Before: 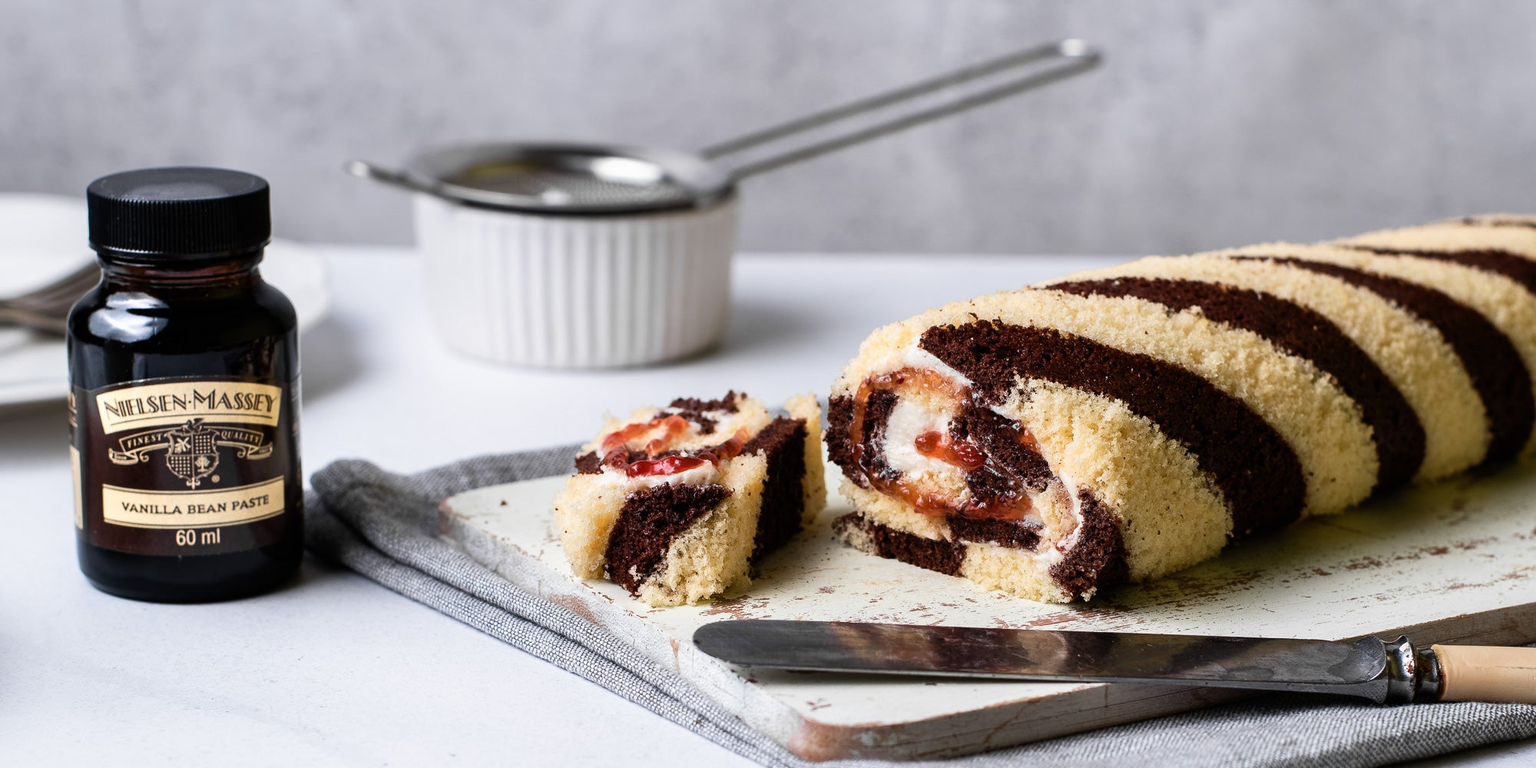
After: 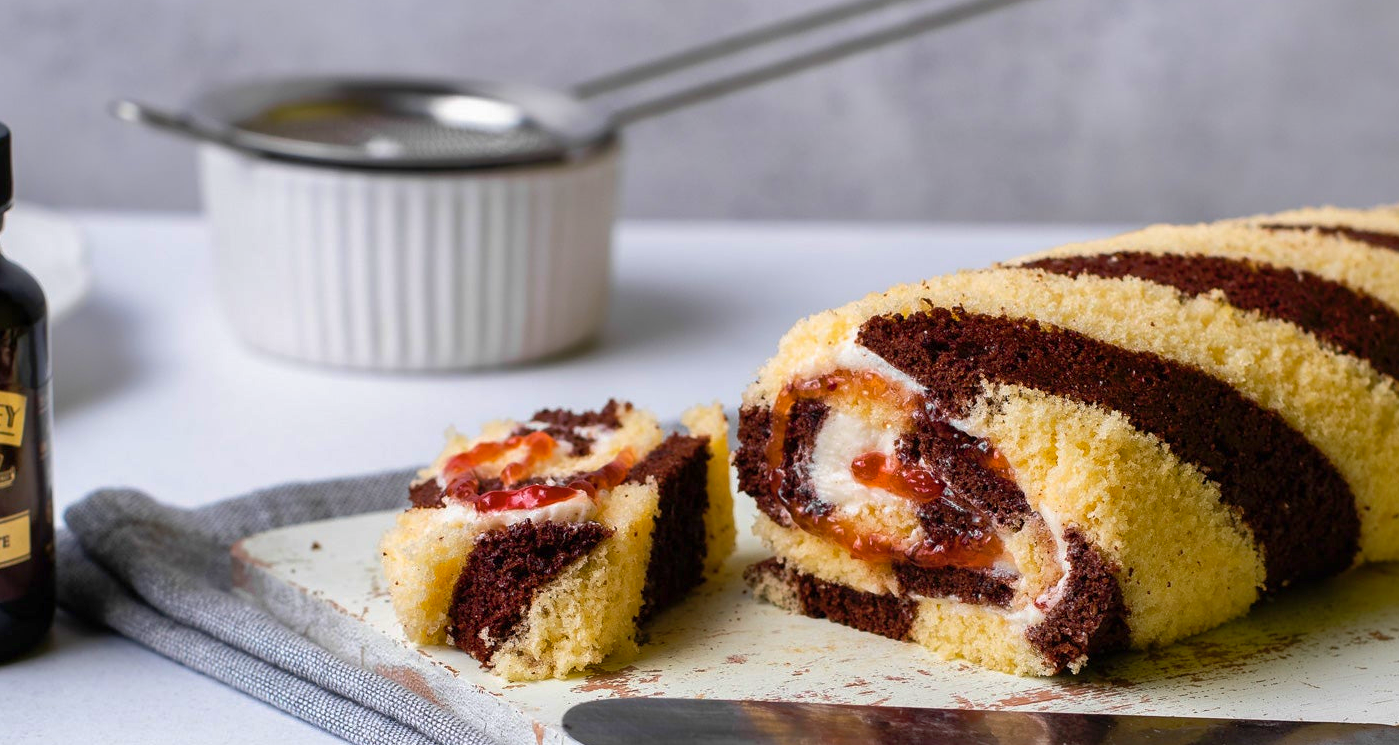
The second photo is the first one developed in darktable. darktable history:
color balance rgb: perceptual saturation grading › global saturation 0.412%, global vibrance 50.345%
crop and rotate: left 17.037%, top 10.964%, right 12.987%, bottom 14.53%
shadows and highlights: on, module defaults
